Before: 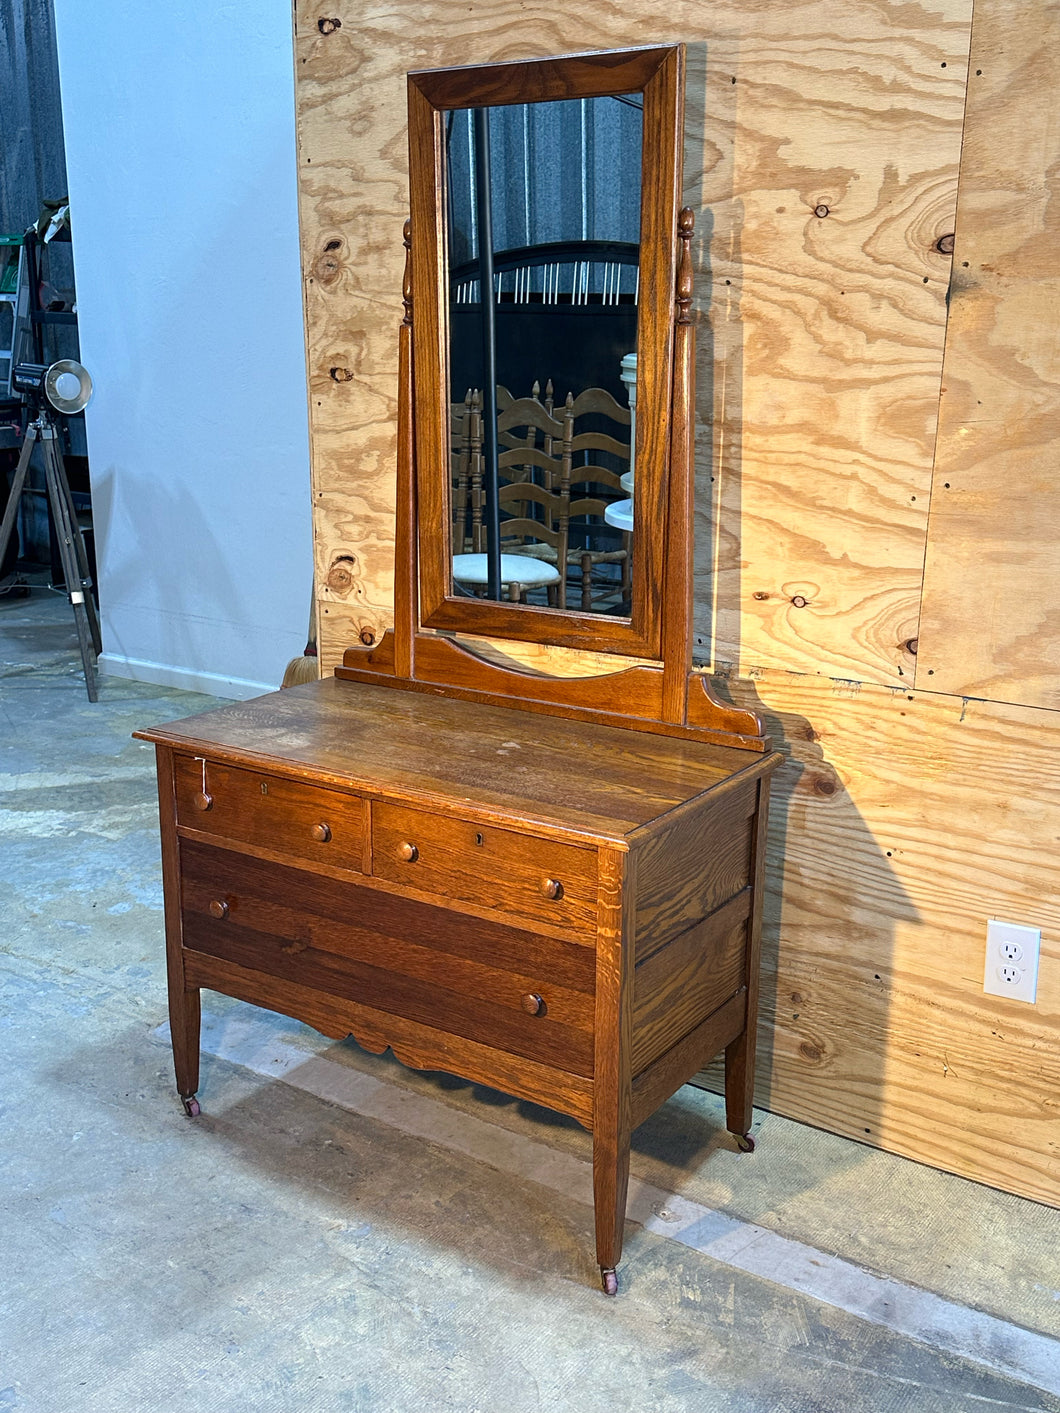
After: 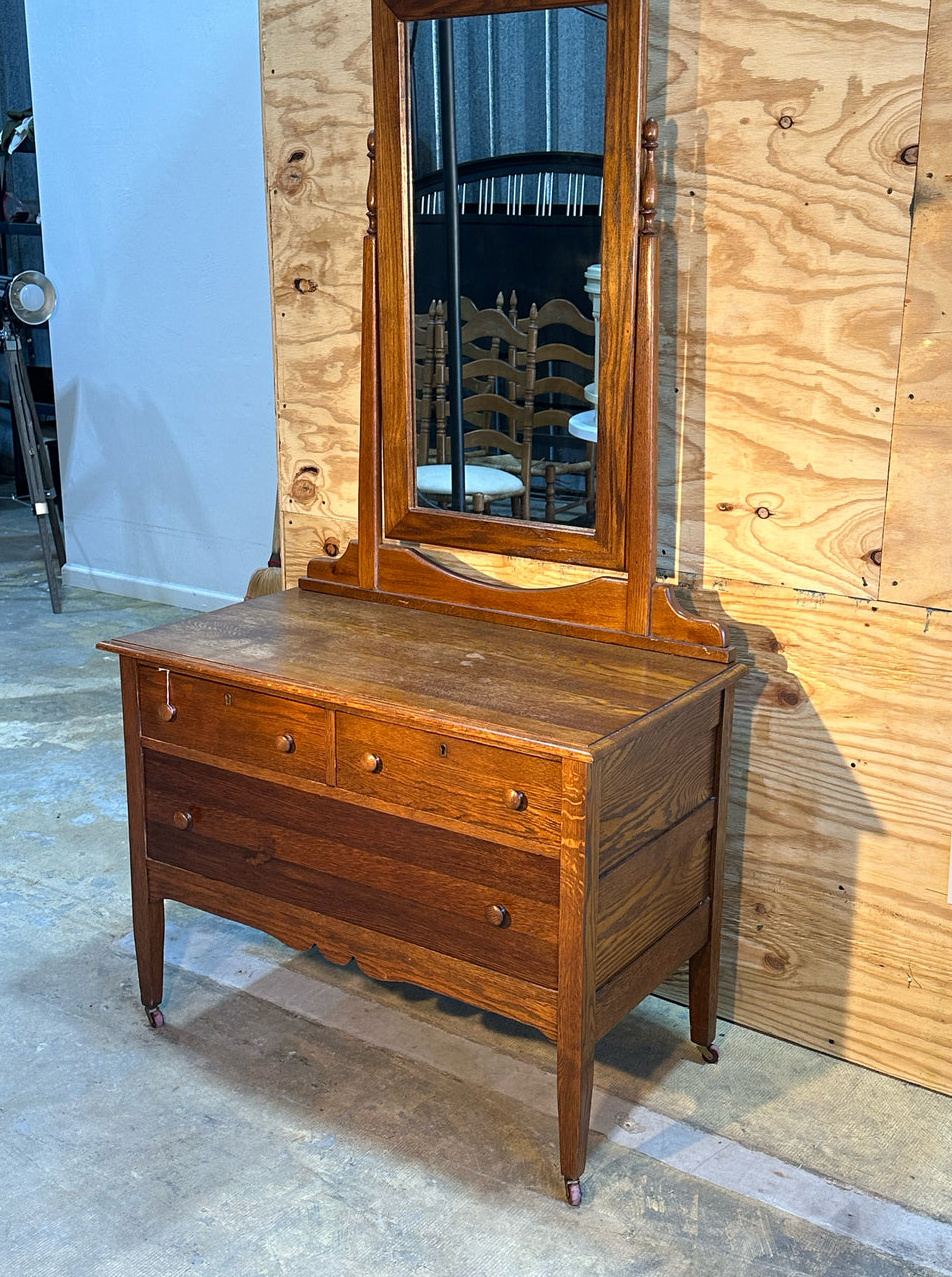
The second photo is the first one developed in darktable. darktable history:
crop: left 3.428%, top 6.351%, right 6.71%, bottom 3.206%
